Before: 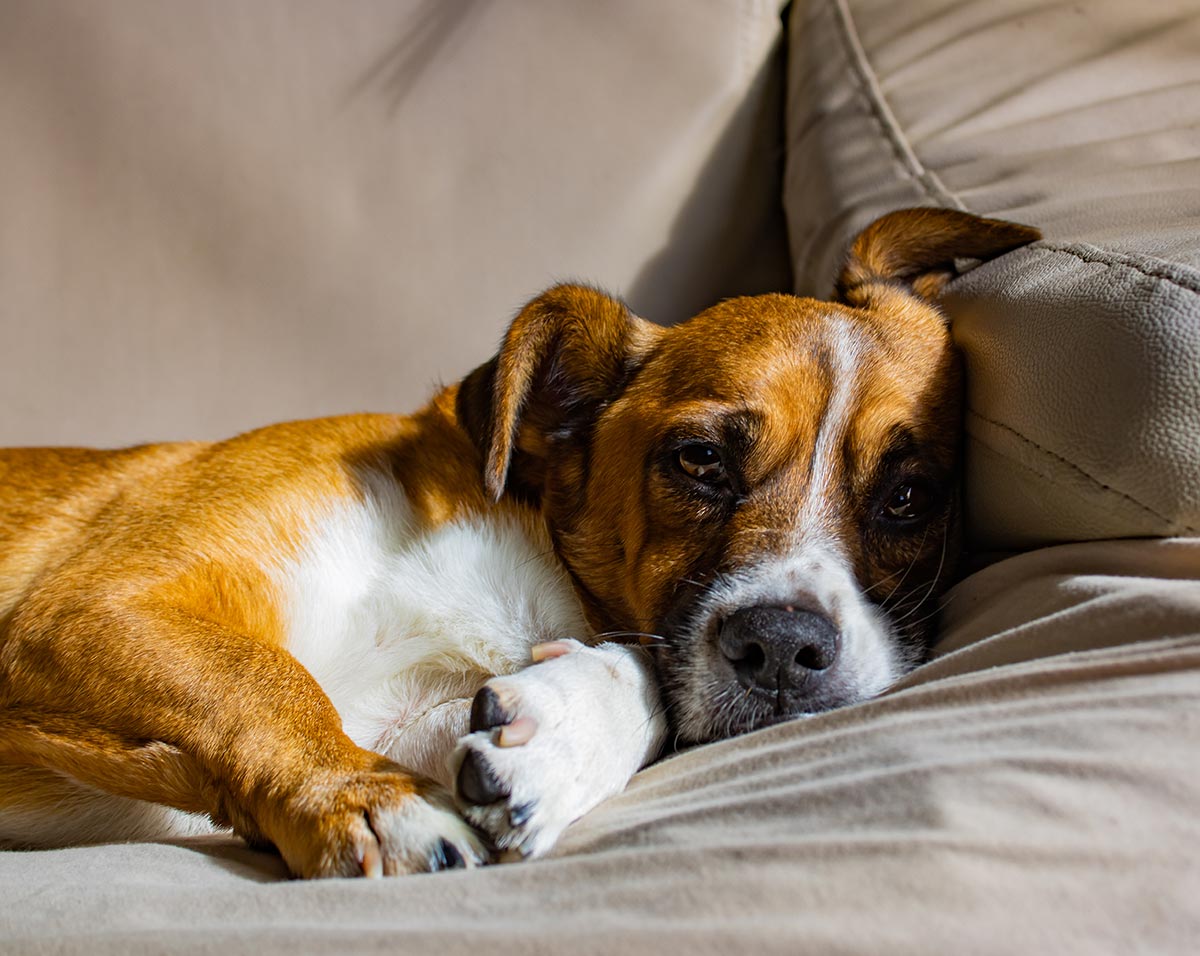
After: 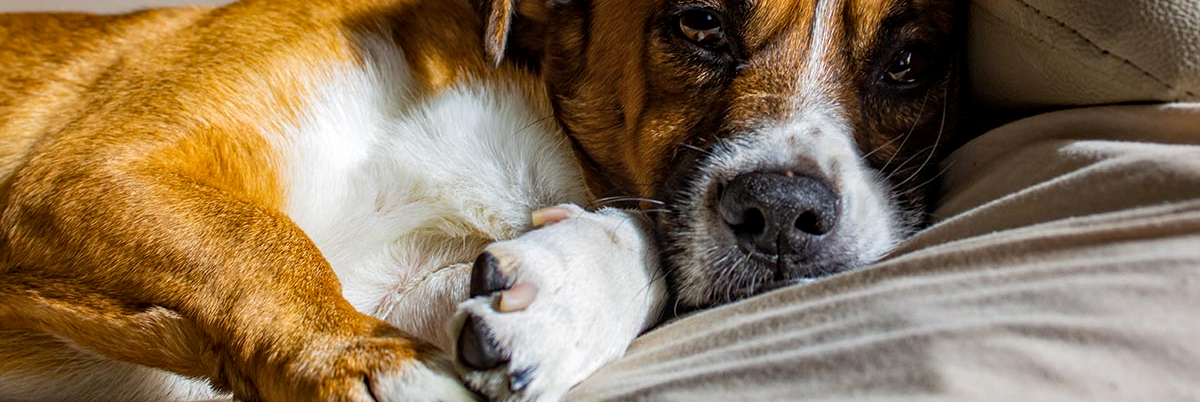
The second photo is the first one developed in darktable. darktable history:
crop: top 45.551%, bottom 12.262%
local contrast: on, module defaults
